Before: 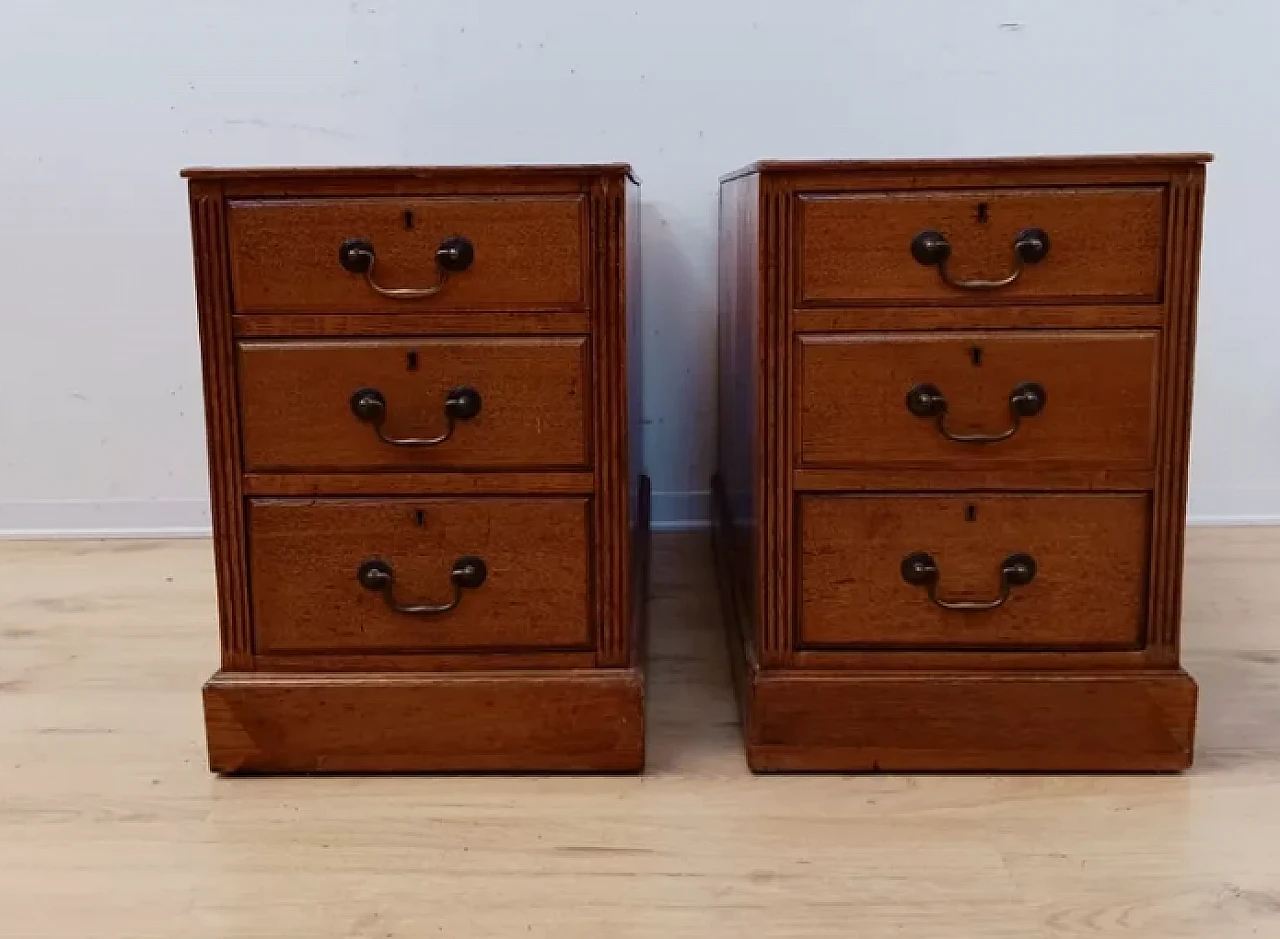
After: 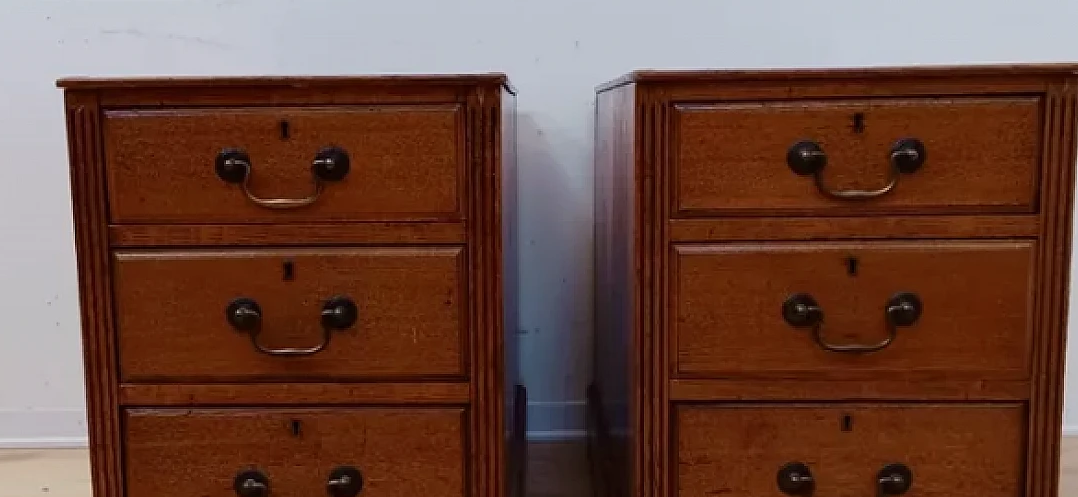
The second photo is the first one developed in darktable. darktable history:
crop and rotate: left 9.702%, top 9.669%, right 6.051%, bottom 37.308%
exposure: exposure -0.109 EV, compensate highlight preservation false
